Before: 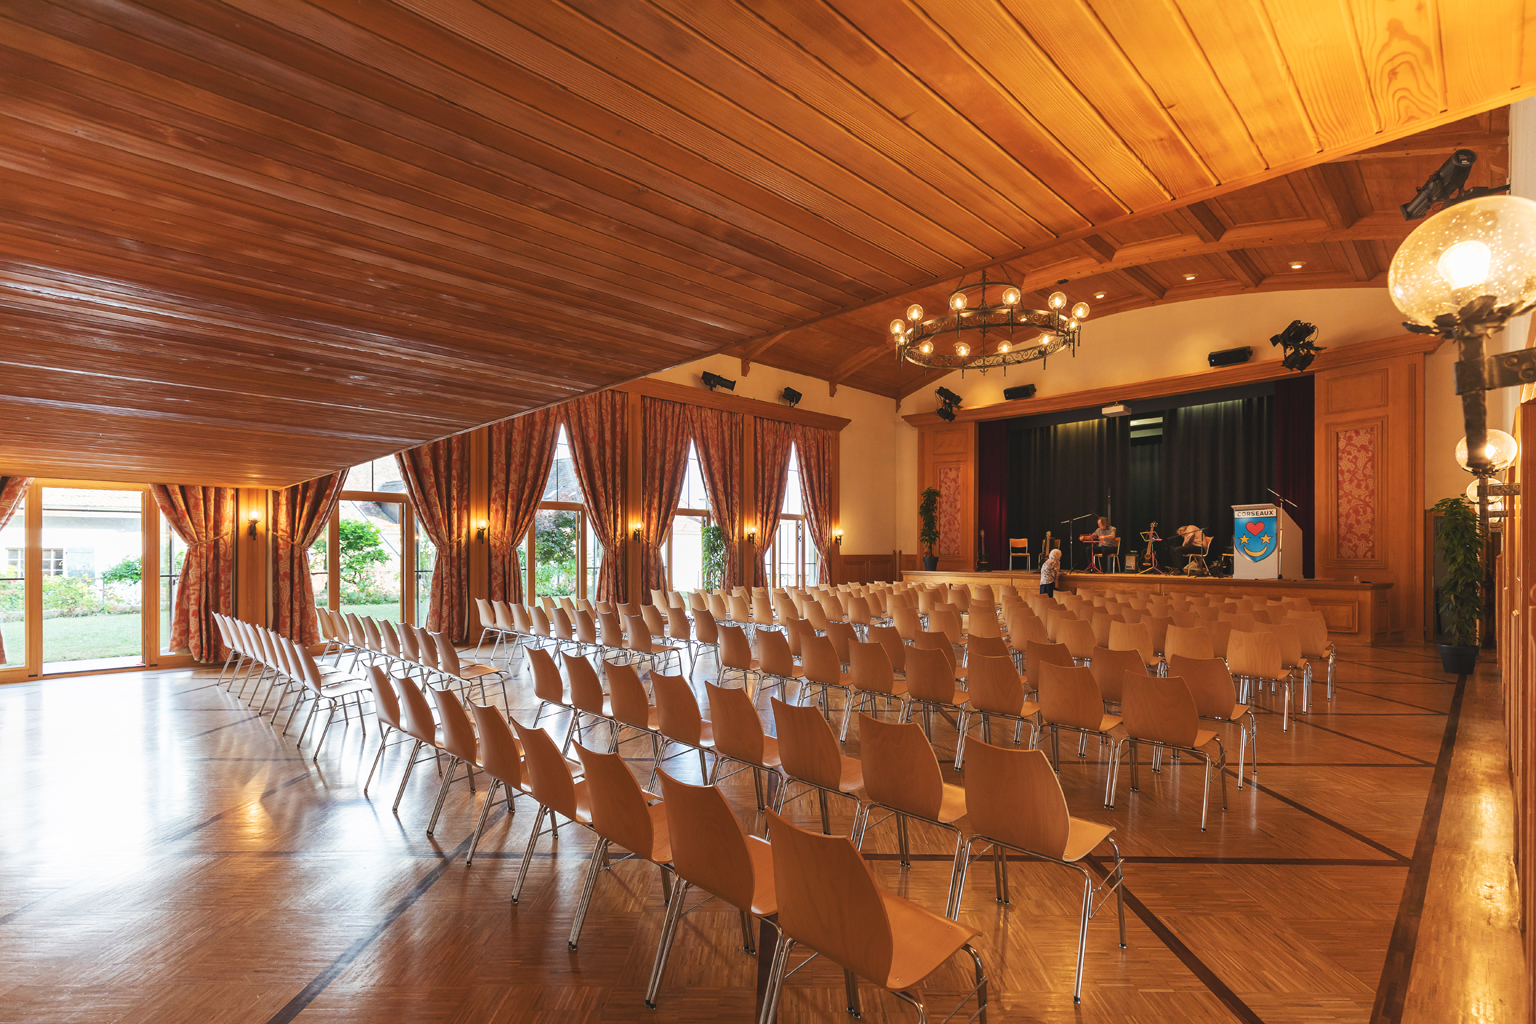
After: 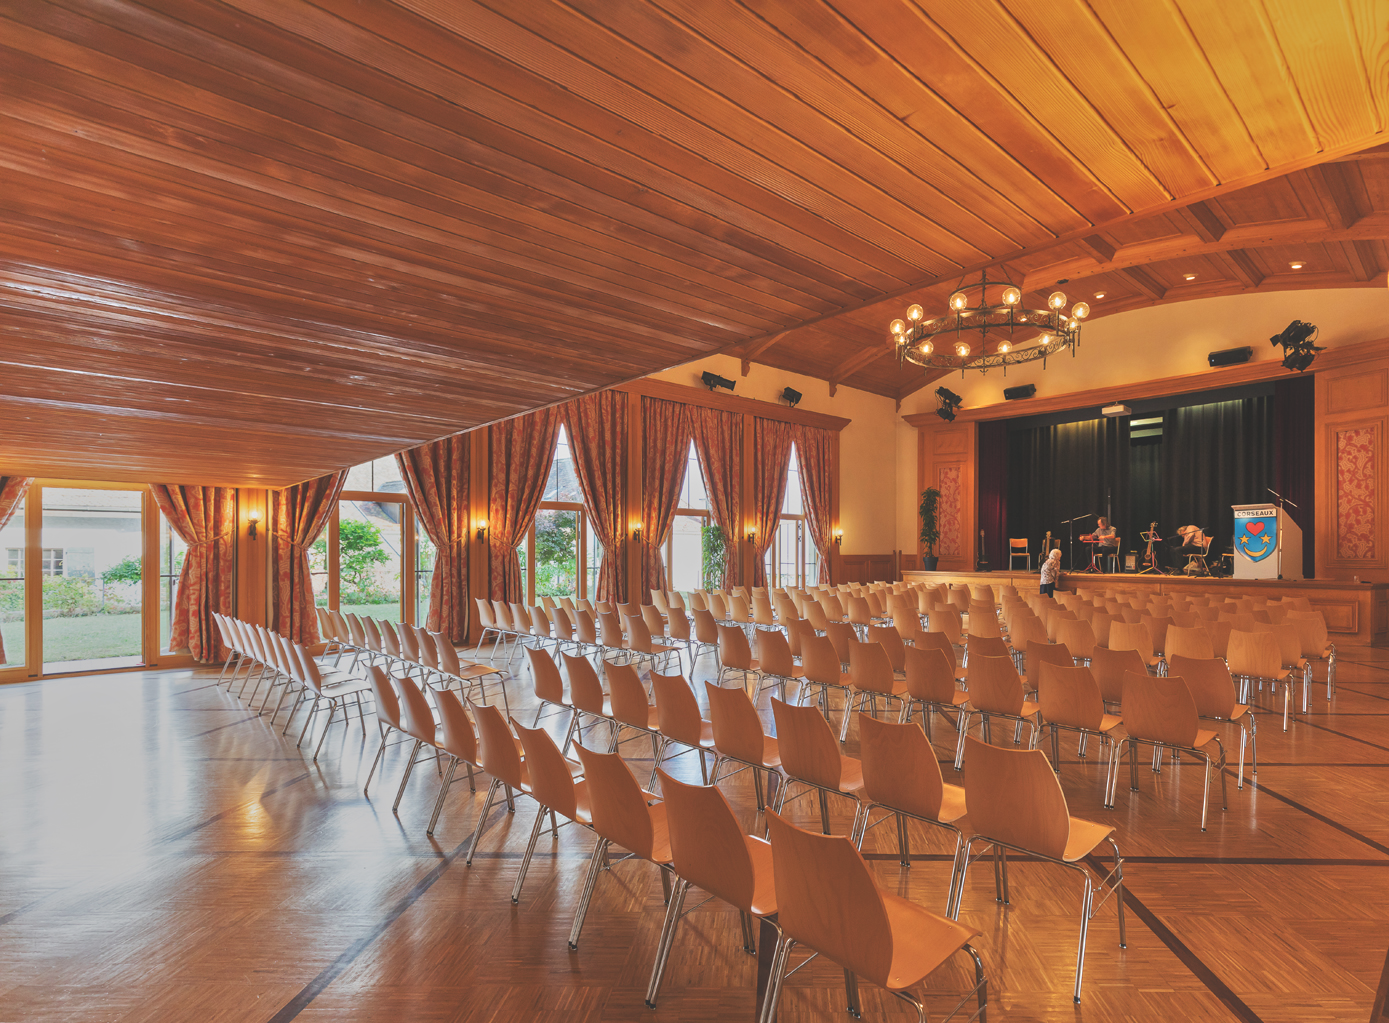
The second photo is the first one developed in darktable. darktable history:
crop: right 9.509%, bottom 0.031%
tone equalizer: -7 EV 0.15 EV, -6 EV 0.6 EV, -5 EV 1.15 EV, -4 EV 1.33 EV, -3 EV 1.15 EV, -2 EV 0.6 EV, -1 EV 0.15 EV, mask exposure compensation -0.5 EV
exposure: black level correction -0.016, exposure -1.018 EV, compensate highlight preservation false
